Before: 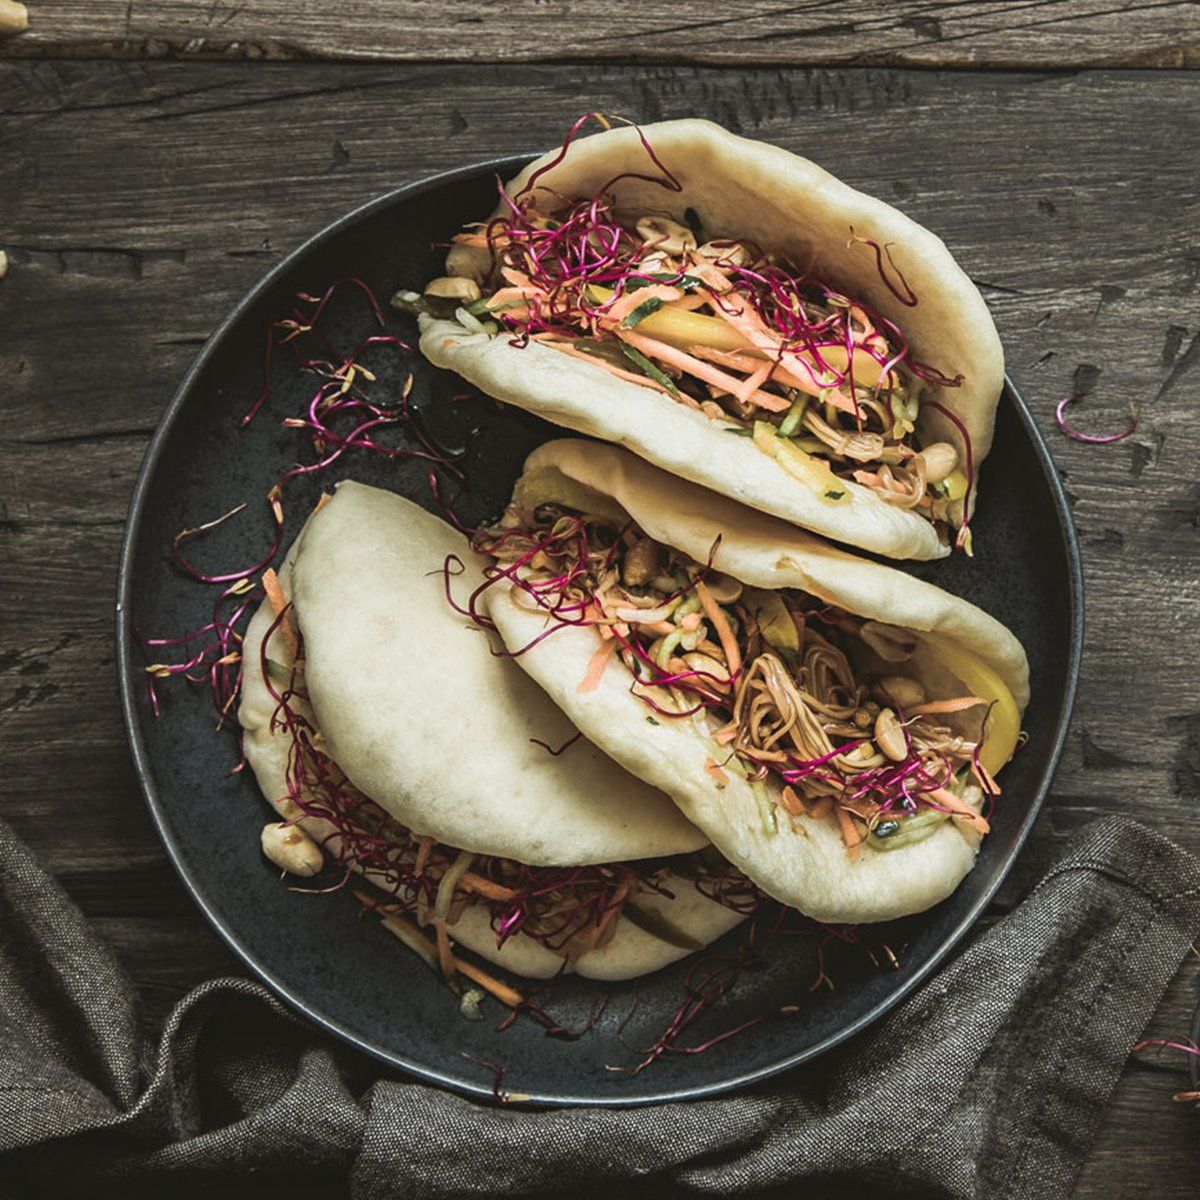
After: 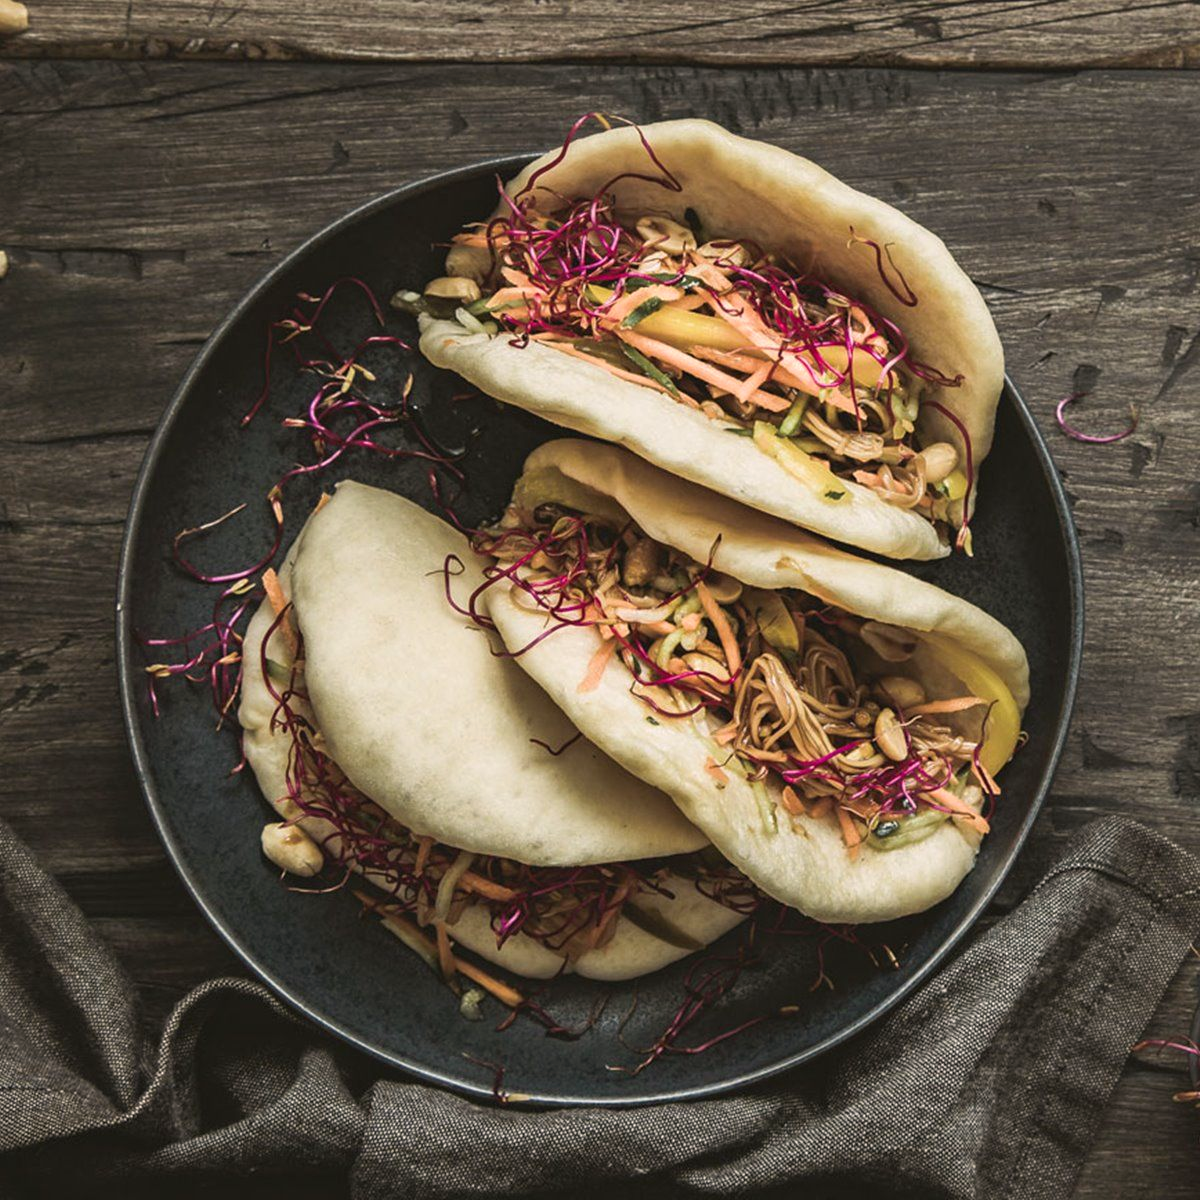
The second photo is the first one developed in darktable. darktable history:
color correction: highlights a* 3.6, highlights b* 5.15
